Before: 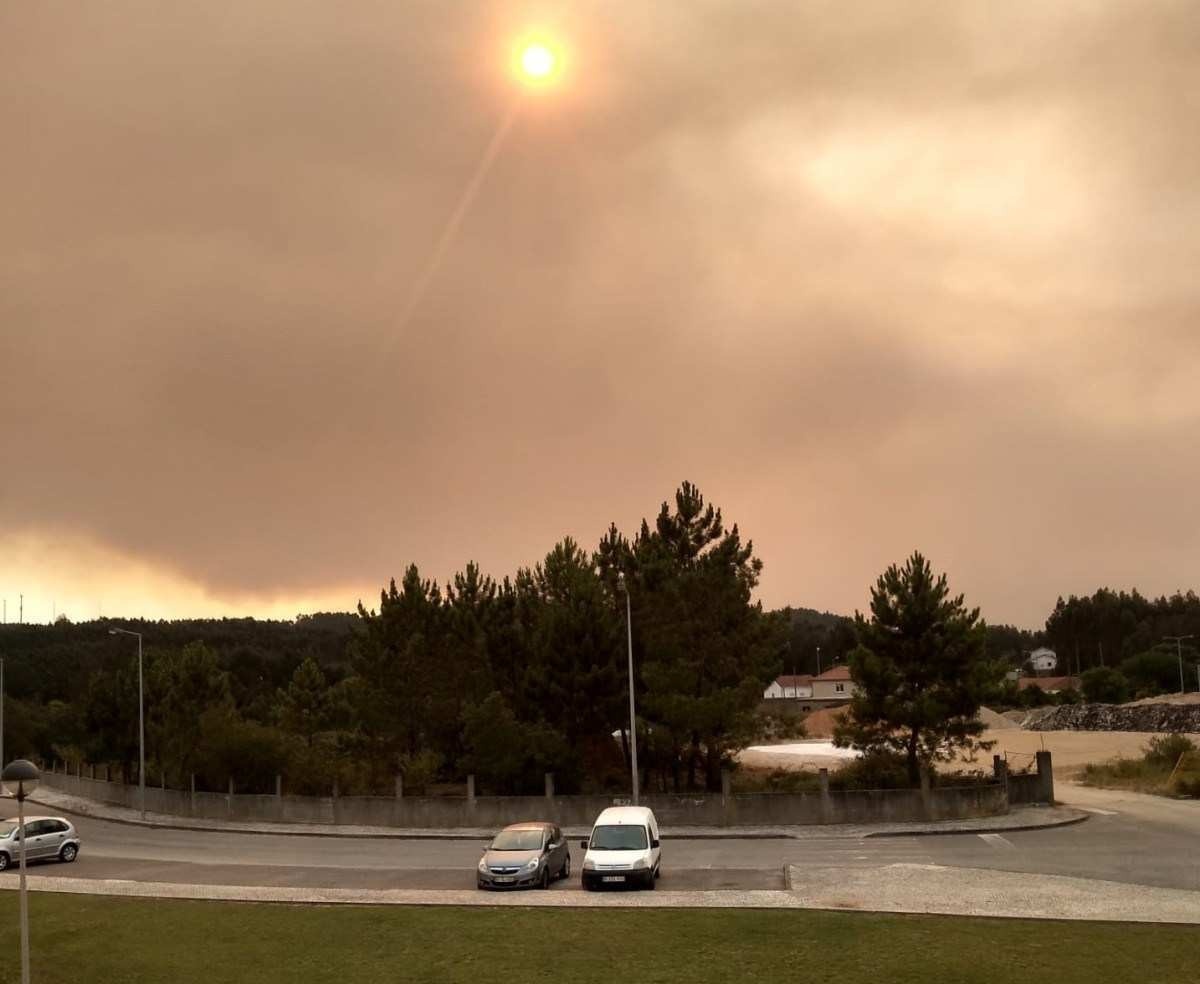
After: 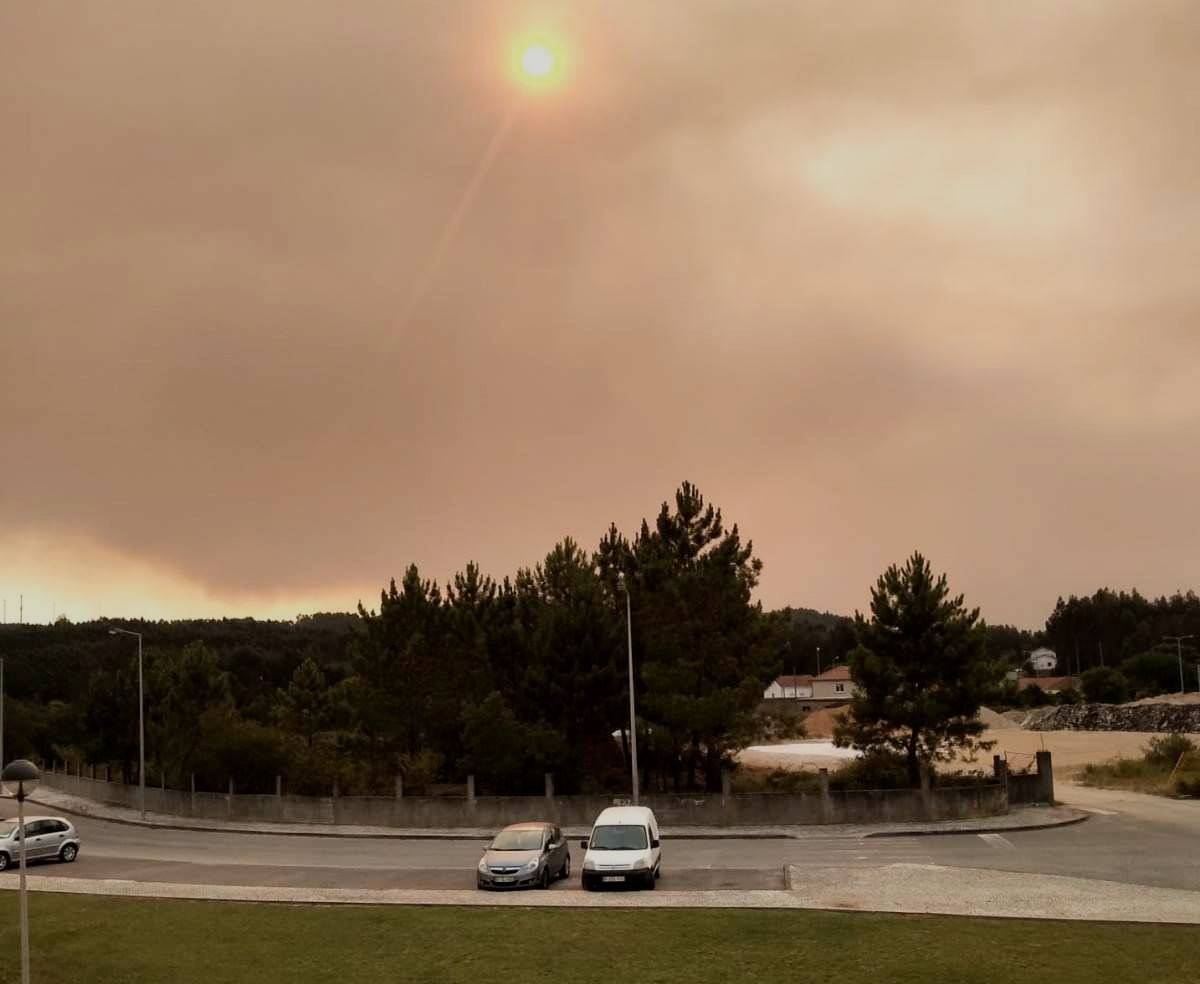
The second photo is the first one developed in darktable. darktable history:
filmic rgb: black relative exposure -16 EV, white relative exposure 4.97 EV, hardness 6.19
